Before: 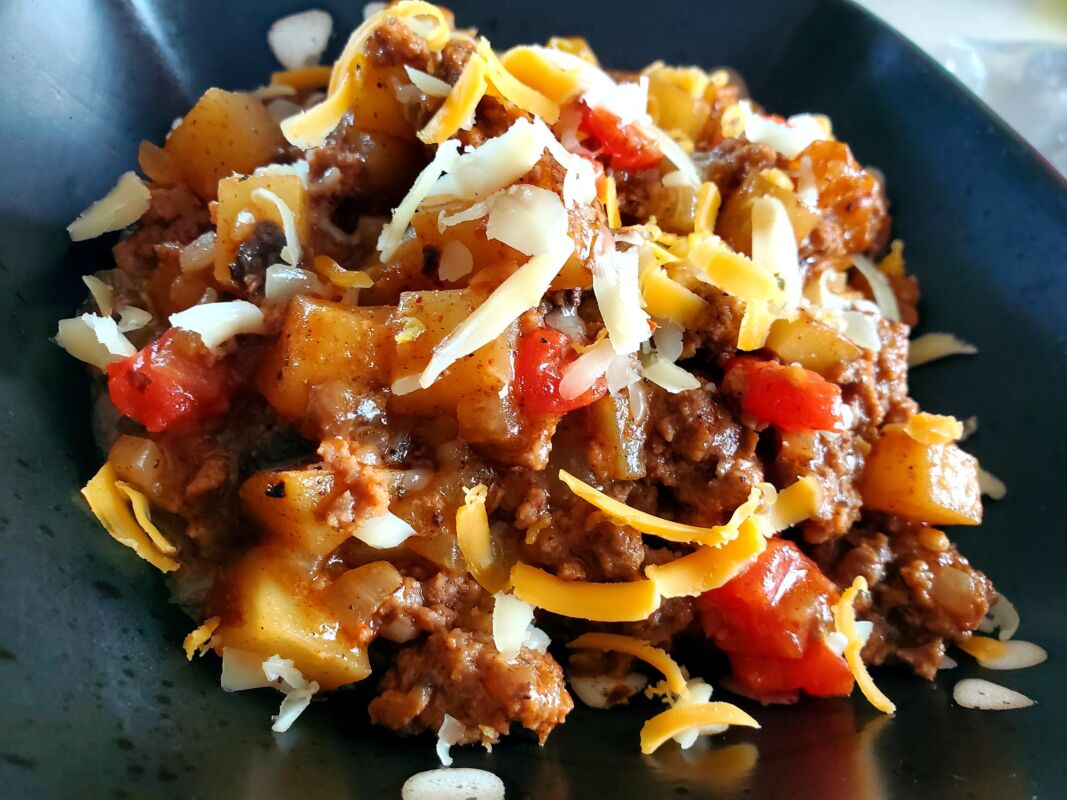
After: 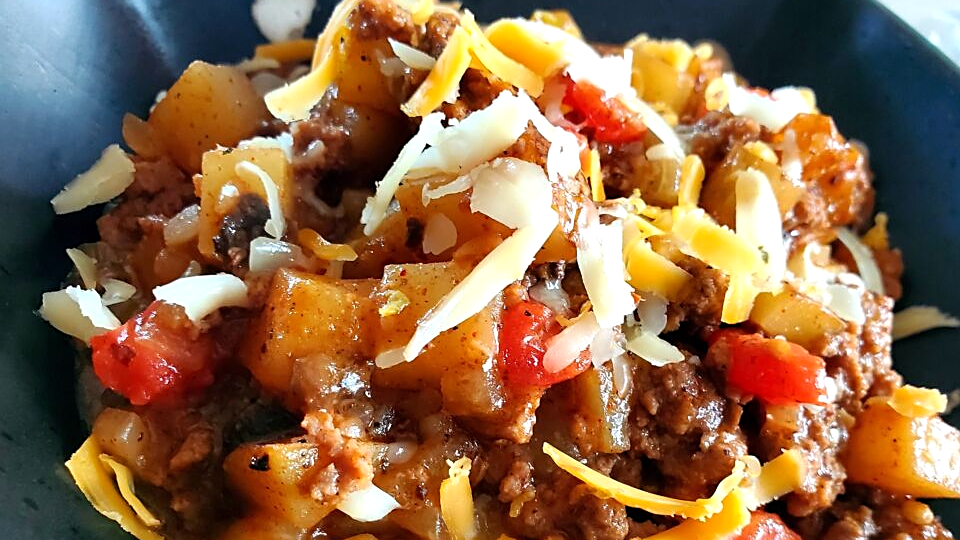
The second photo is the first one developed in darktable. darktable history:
sharpen: on, module defaults
crop: left 1.509%, top 3.452%, right 7.696%, bottom 28.452%
levels: levels [0, 0.48, 0.961]
